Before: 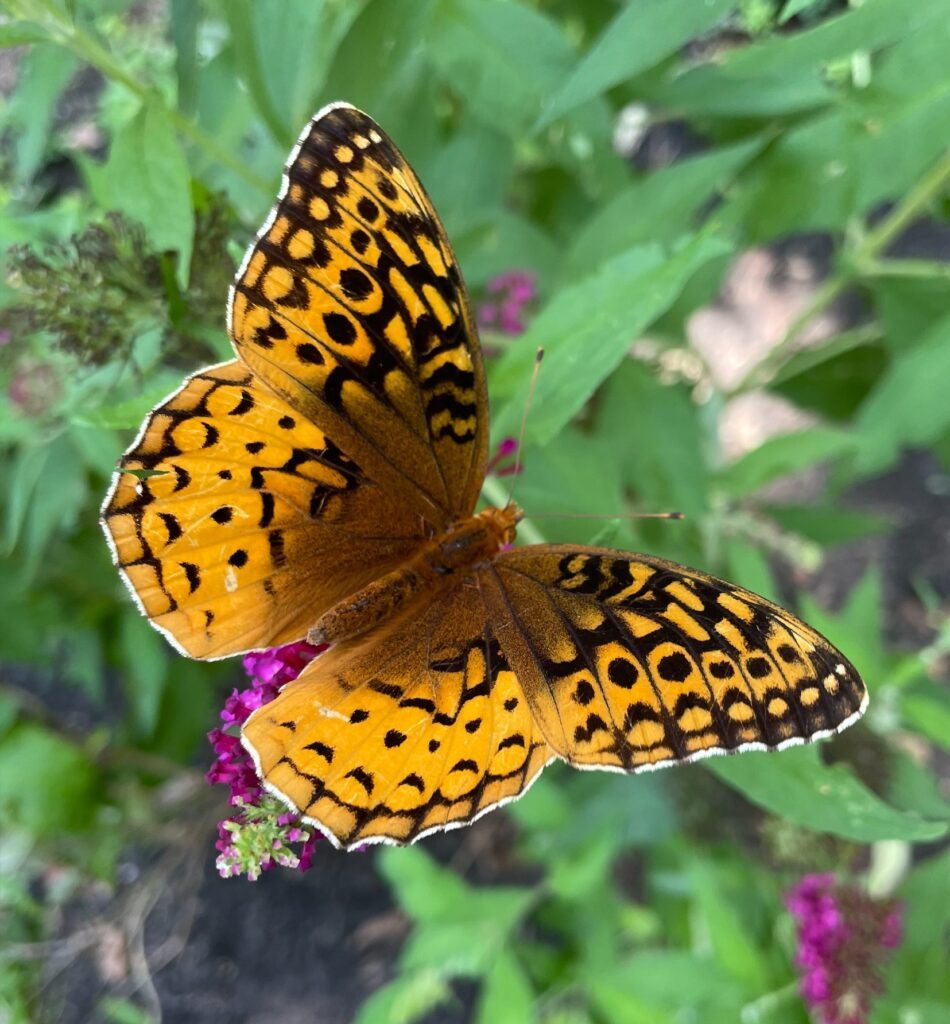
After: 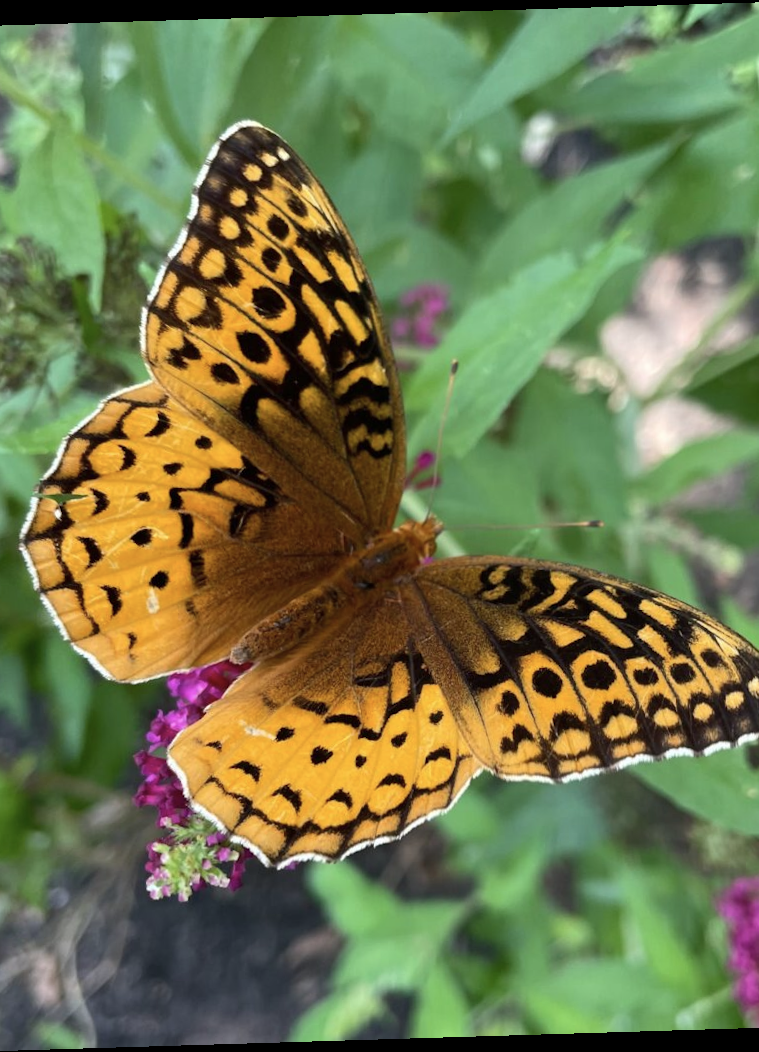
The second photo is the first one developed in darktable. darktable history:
color correction: saturation 0.85
crop: left 9.88%, right 12.664%
rotate and perspective: rotation -1.75°, automatic cropping off
